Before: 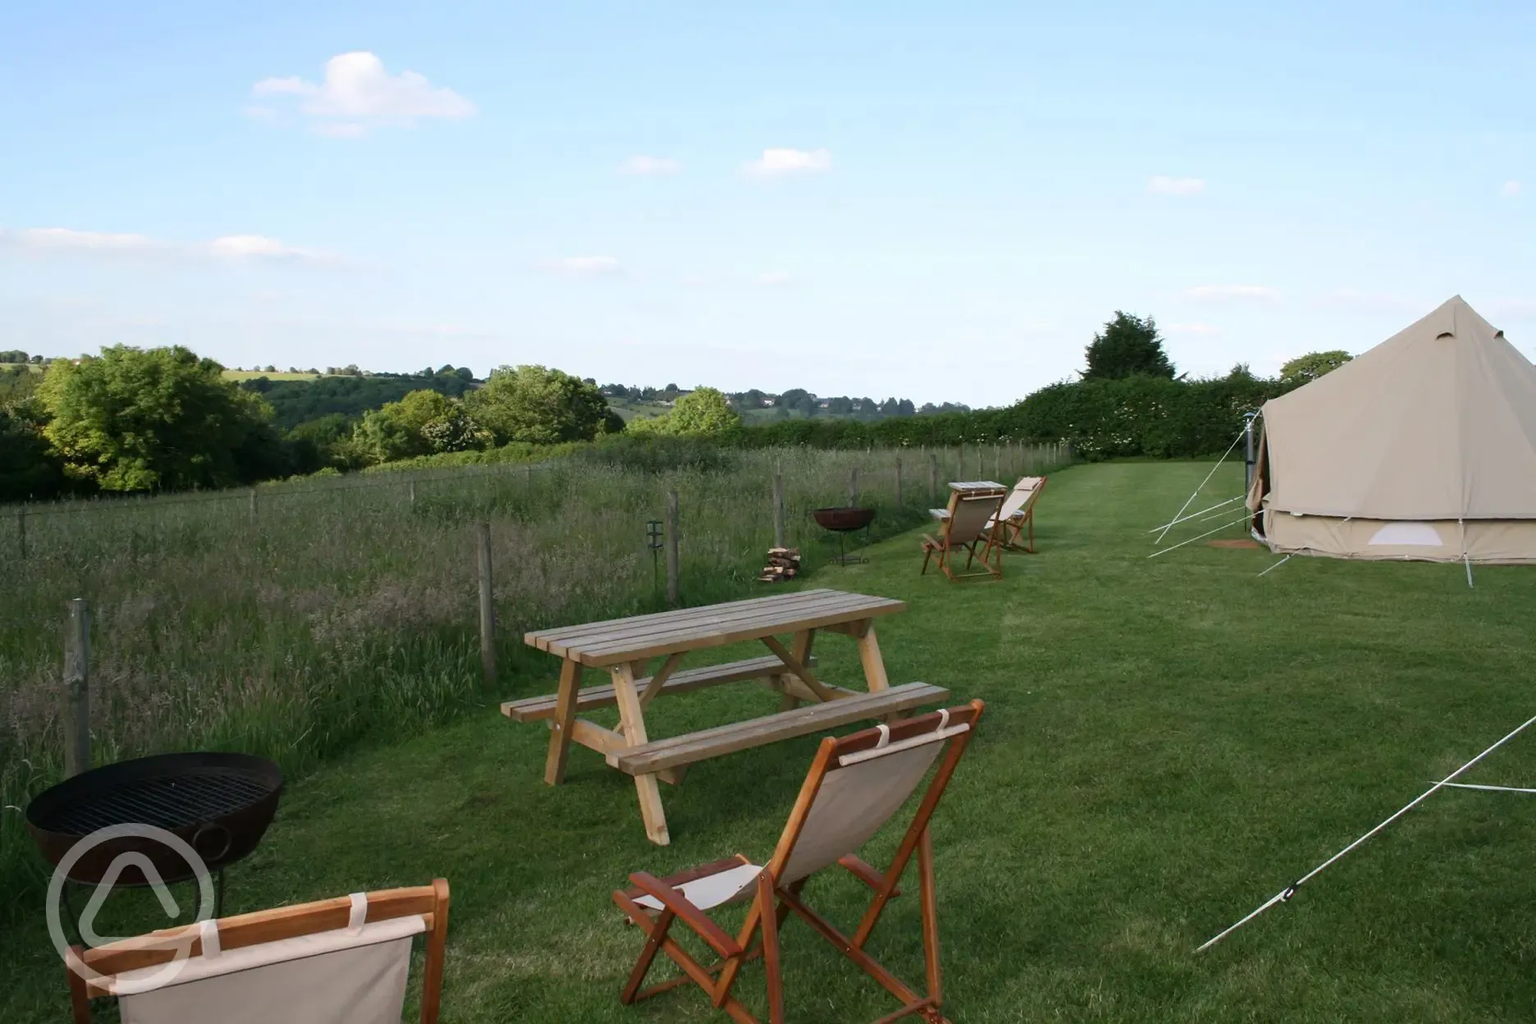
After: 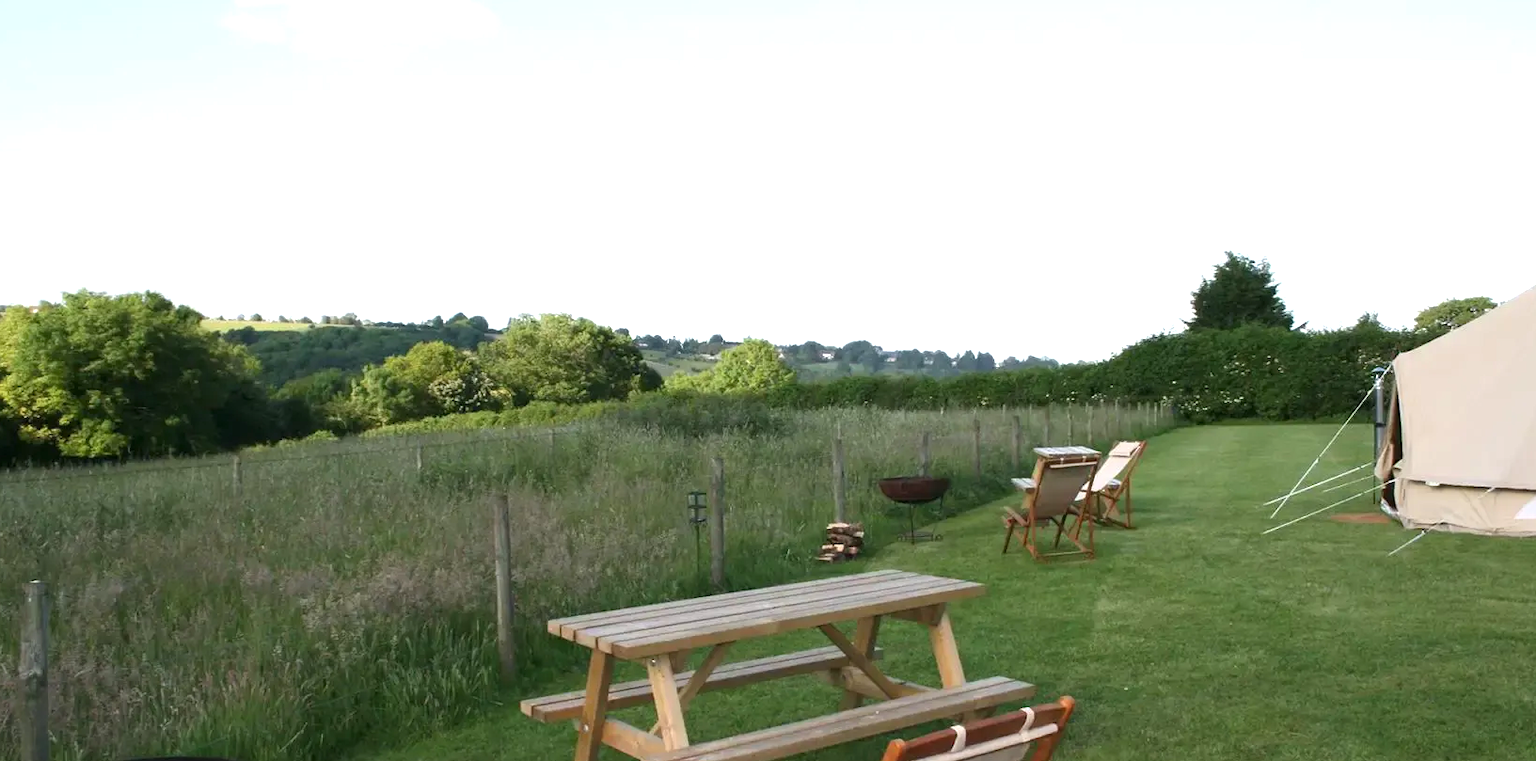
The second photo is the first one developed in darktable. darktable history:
crop: left 3.086%, top 9.002%, right 9.663%, bottom 26.068%
exposure: black level correction 0, exposure 0.68 EV, compensate highlight preservation false
